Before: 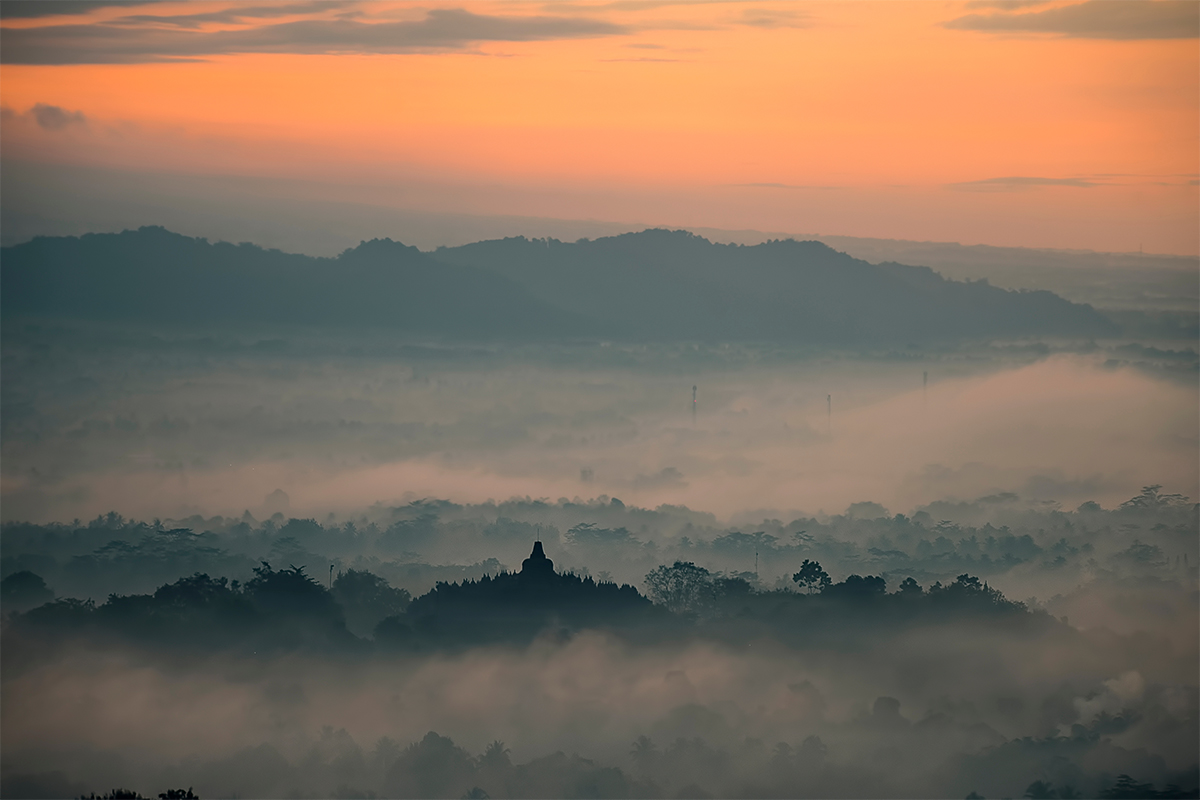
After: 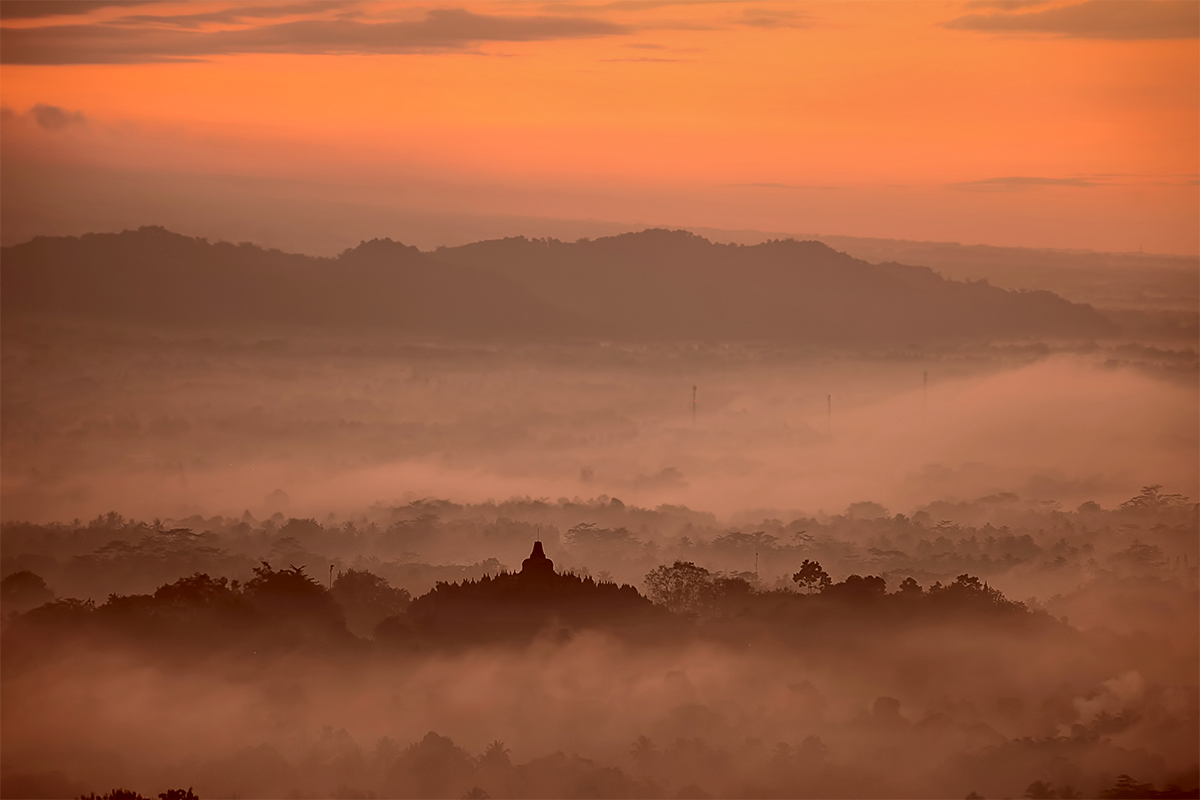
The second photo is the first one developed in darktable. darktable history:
shadows and highlights: shadows 39.3, highlights -59.98
color correction: highlights a* 9.53, highlights b* 9.01, shadows a* 39.22, shadows b* 39.2, saturation 0.815
